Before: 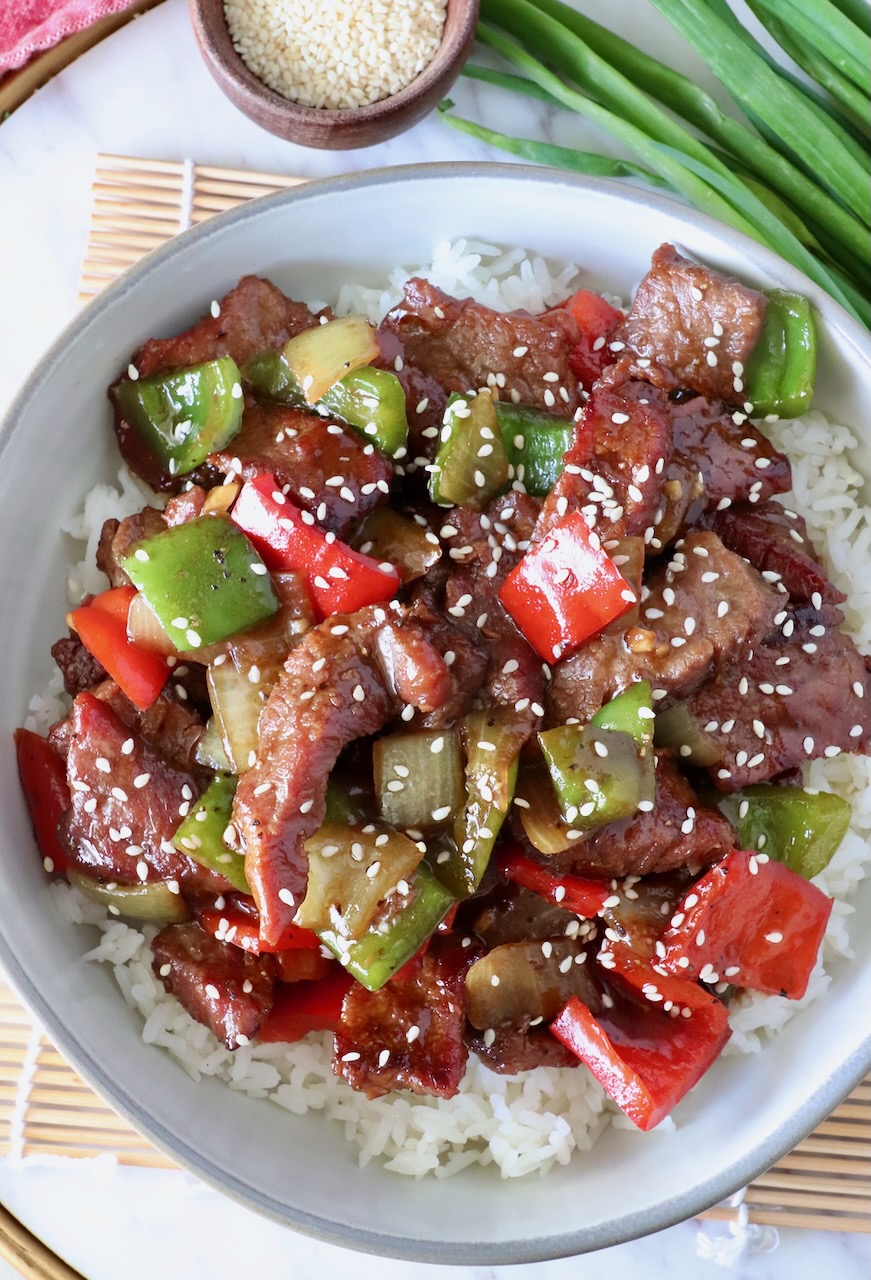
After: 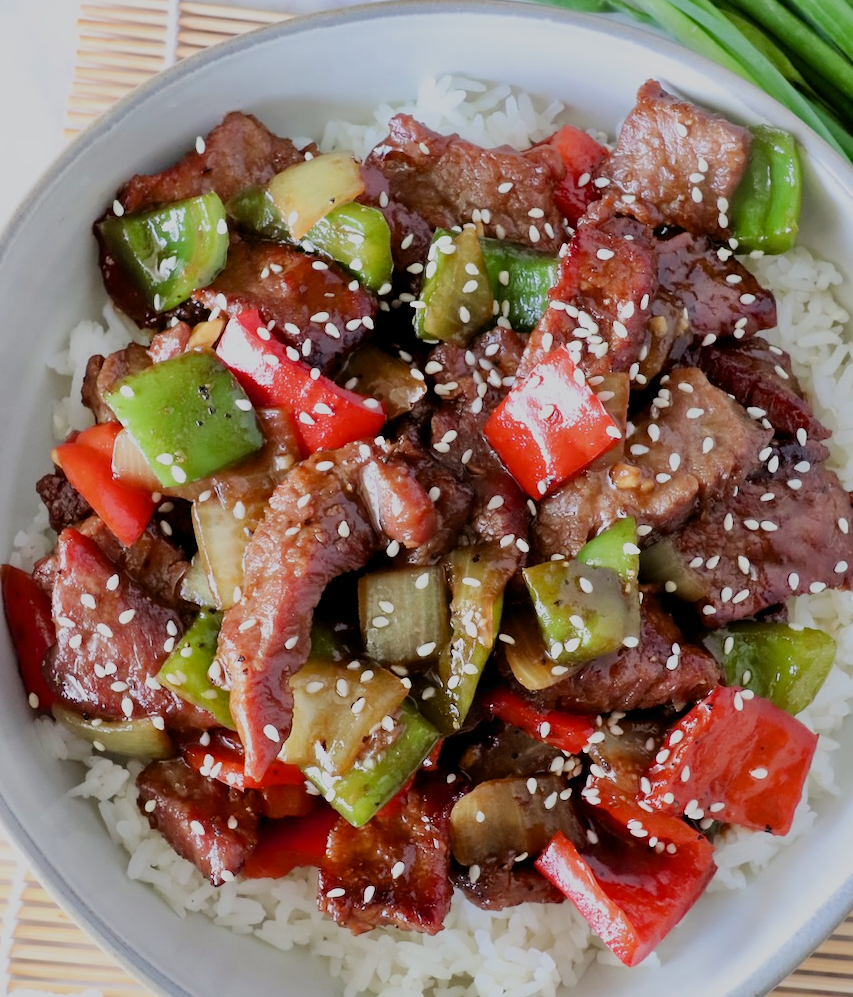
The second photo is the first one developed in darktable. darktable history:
crop and rotate: left 1.814%, top 12.818%, right 0.25%, bottom 9.225%
filmic rgb: black relative exposure -7.65 EV, white relative exposure 4.56 EV, hardness 3.61
